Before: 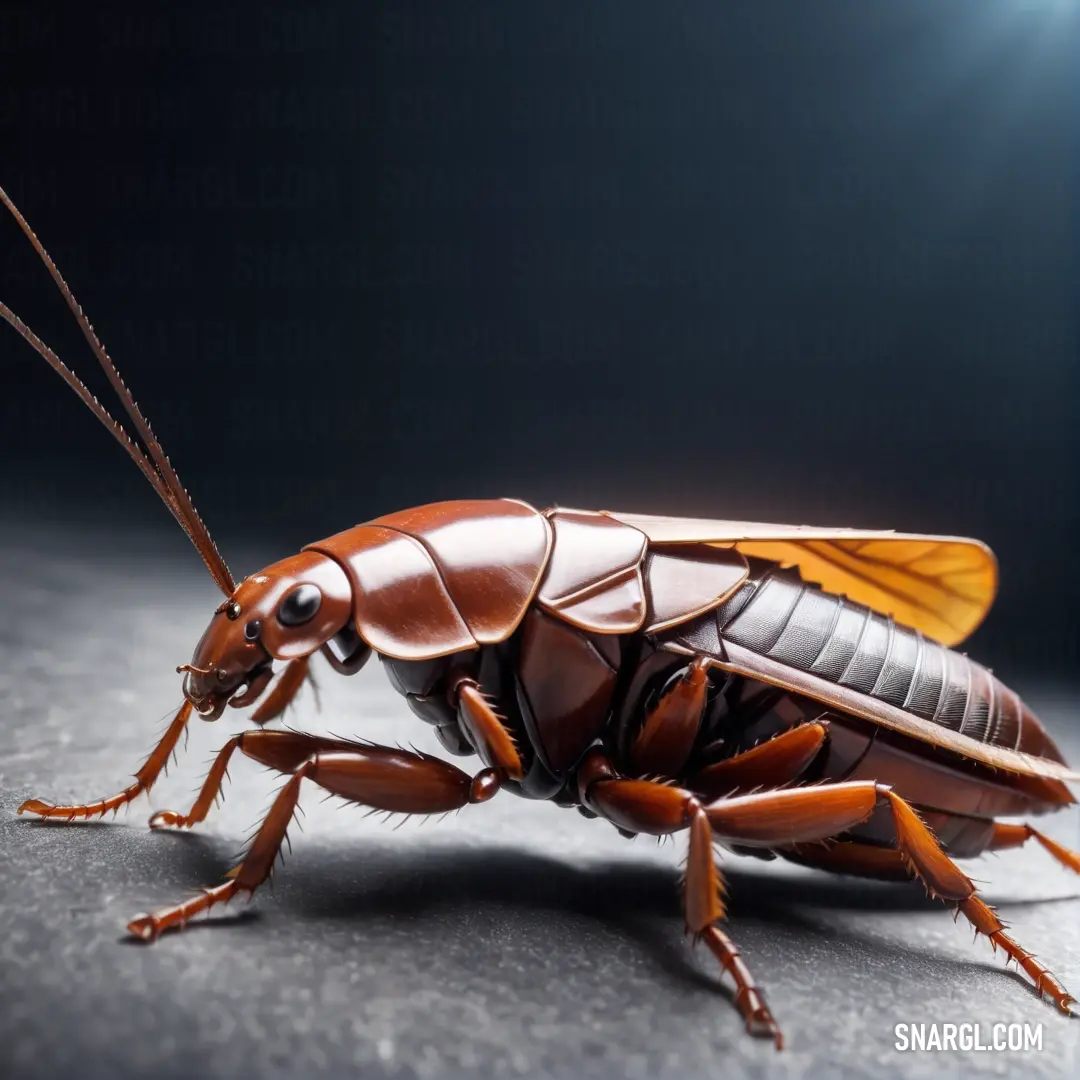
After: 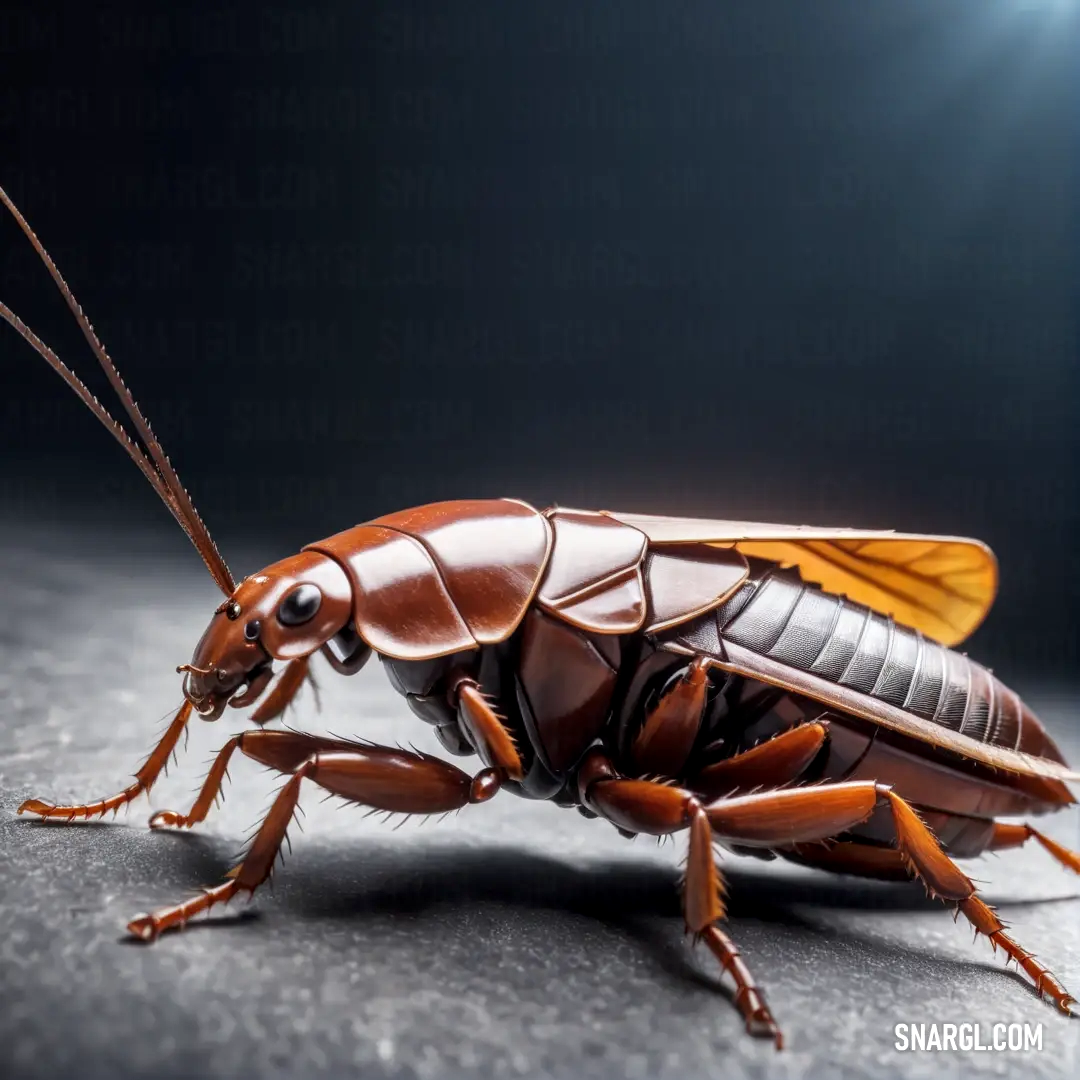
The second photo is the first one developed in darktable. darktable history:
tone equalizer: on, module defaults
local contrast: detail 130%
exposure: exposure -0.004 EV, compensate highlight preservation false
